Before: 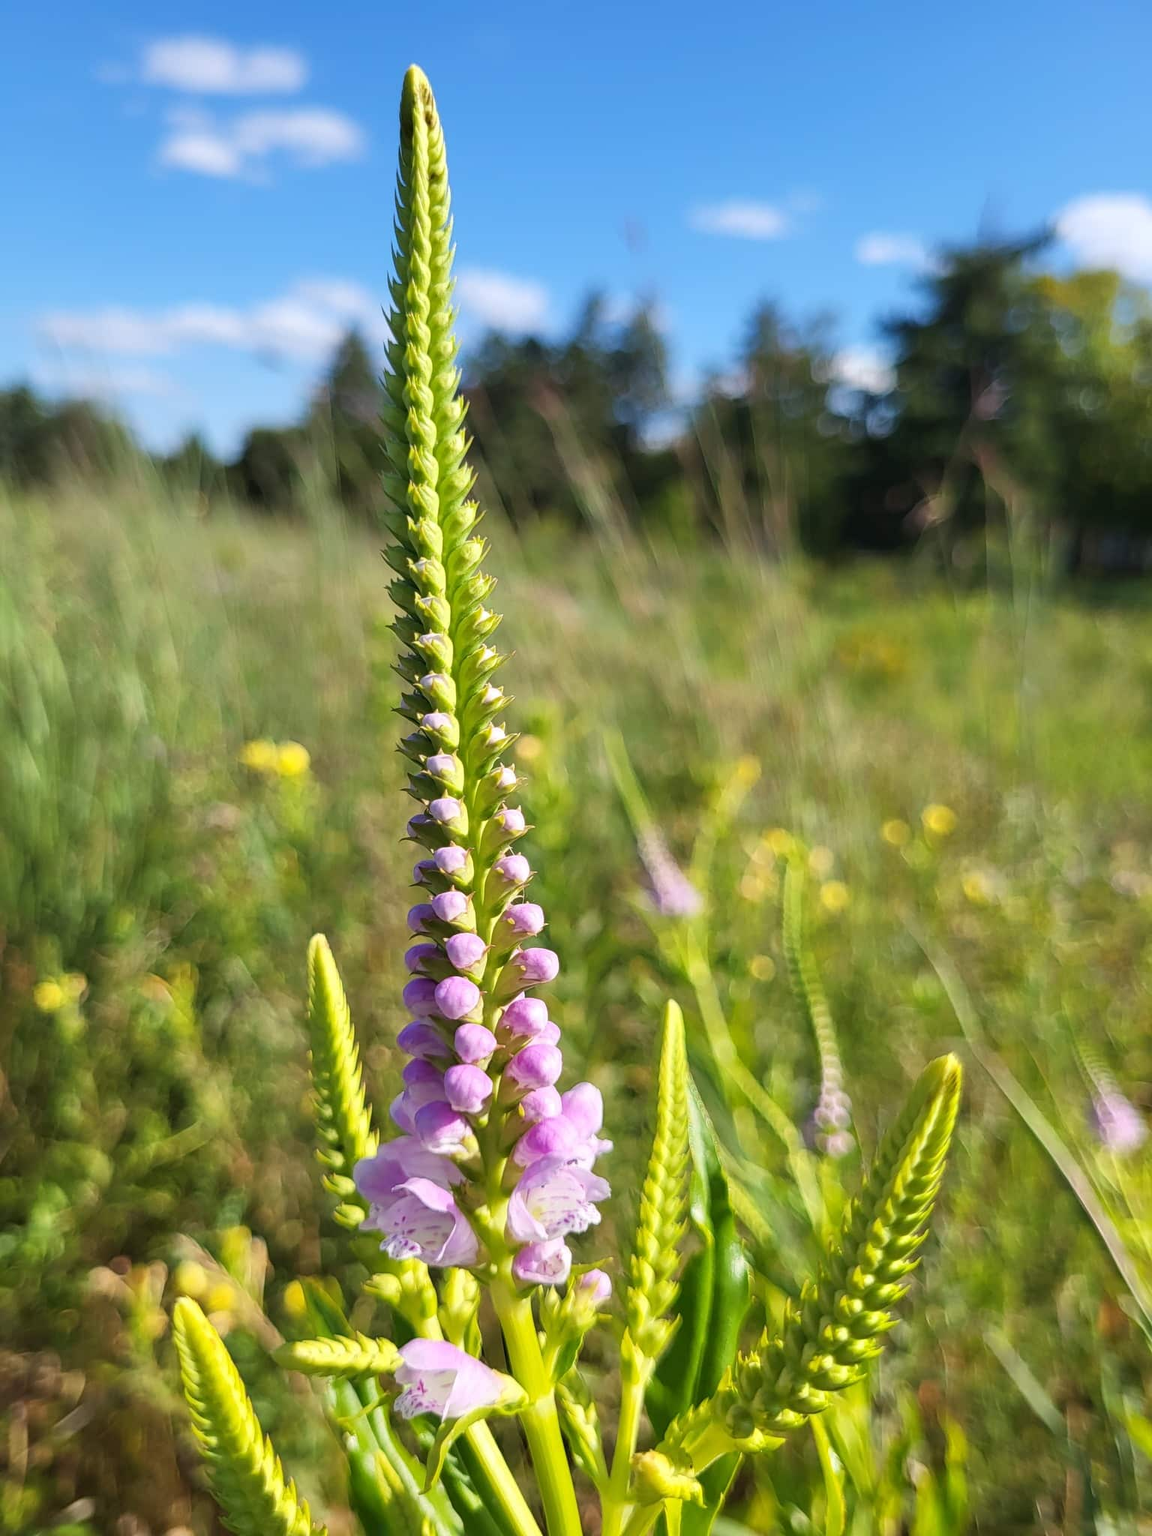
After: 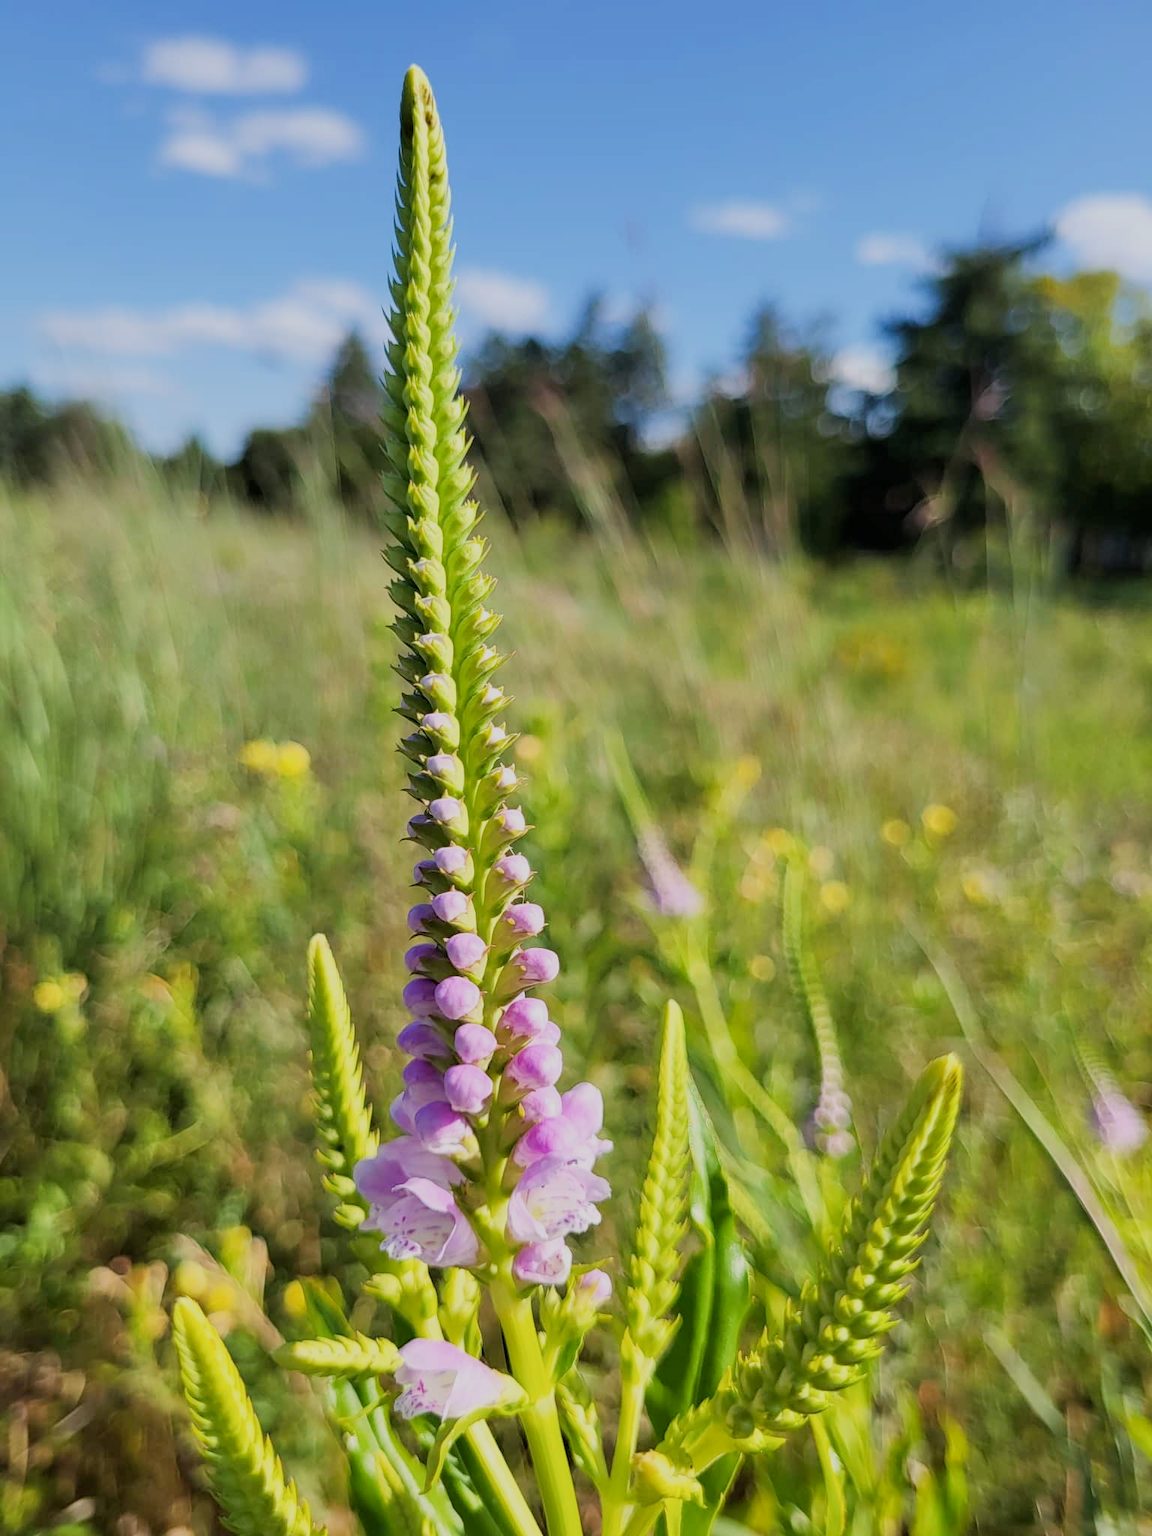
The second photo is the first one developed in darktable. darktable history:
filmic rgb: black relative exposure -16 EV, white relative exposure 6.92 EV, hardness 4.7
exposure: black level correction 0.002, exposure 0.15 EV, compensate highlight preservation false
